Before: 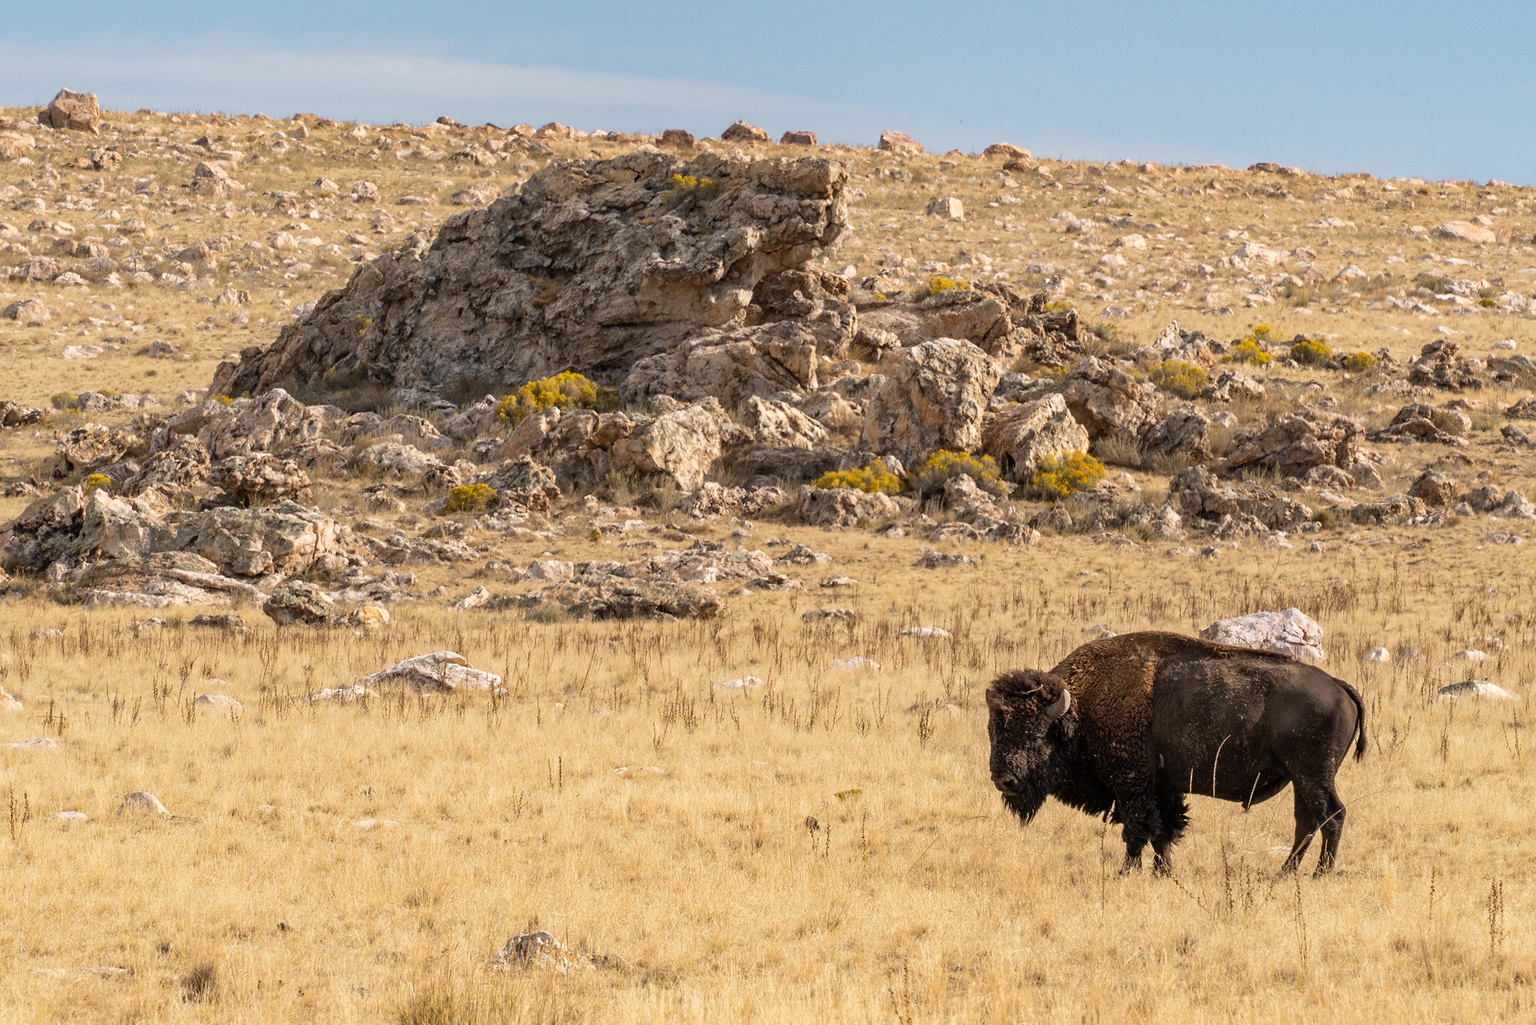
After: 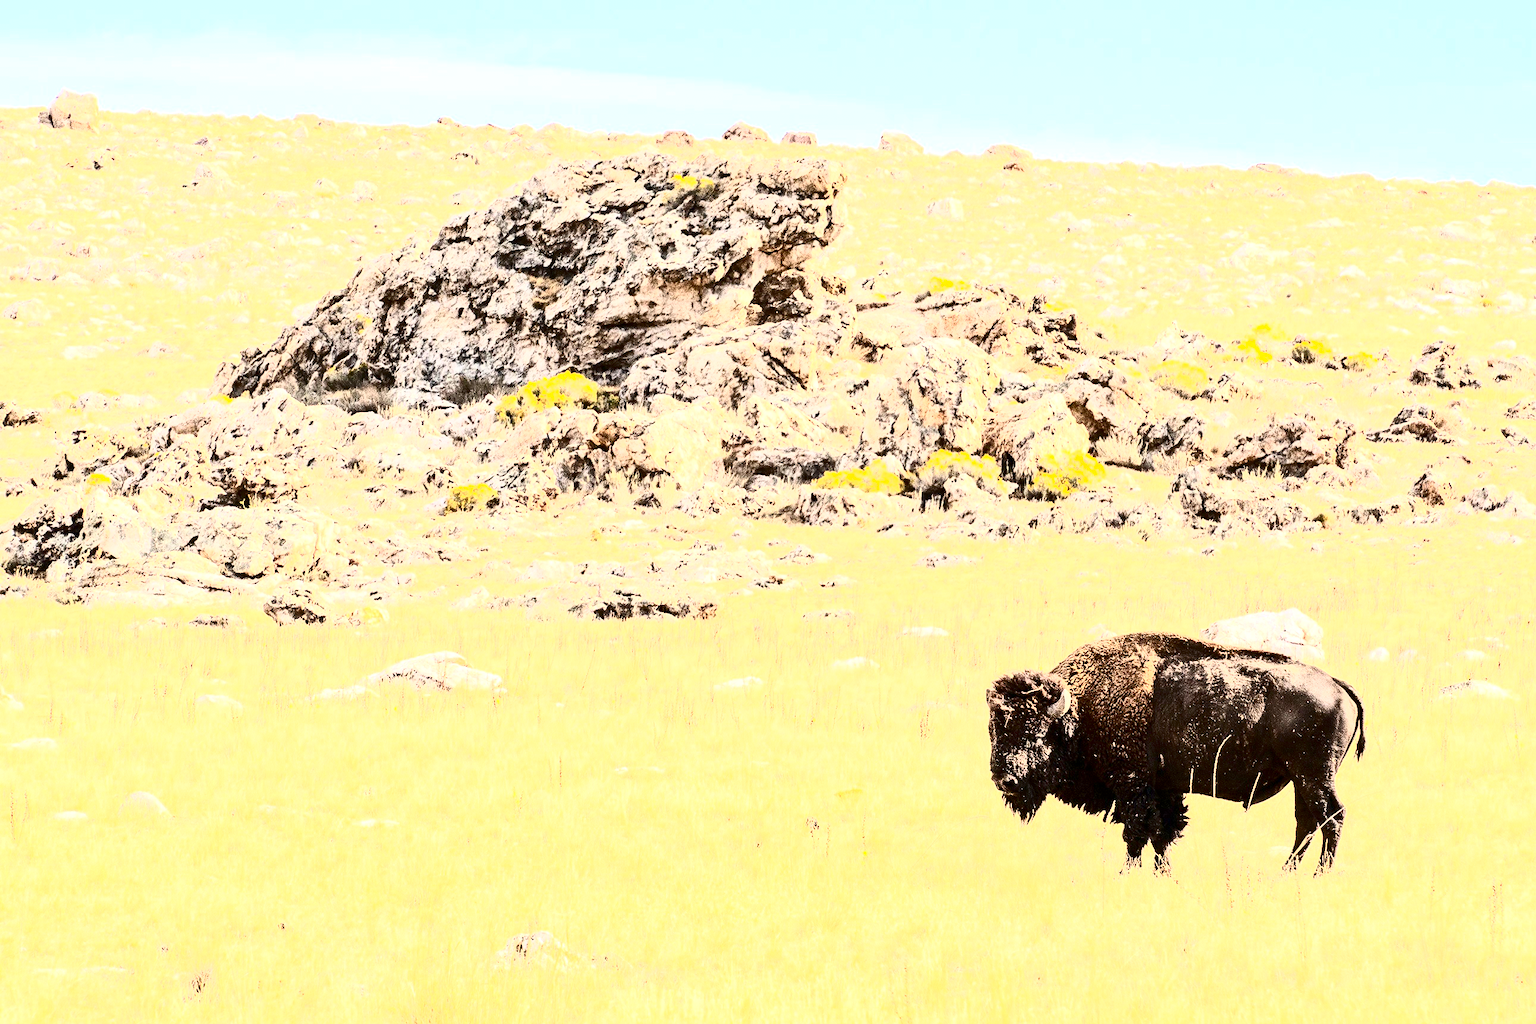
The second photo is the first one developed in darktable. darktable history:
exposure: black level correction 0.001, exposure 1.735 EV, compensate highlight preservation false
contrast brightness saturation: contrast 0.93, brightness 0.2
